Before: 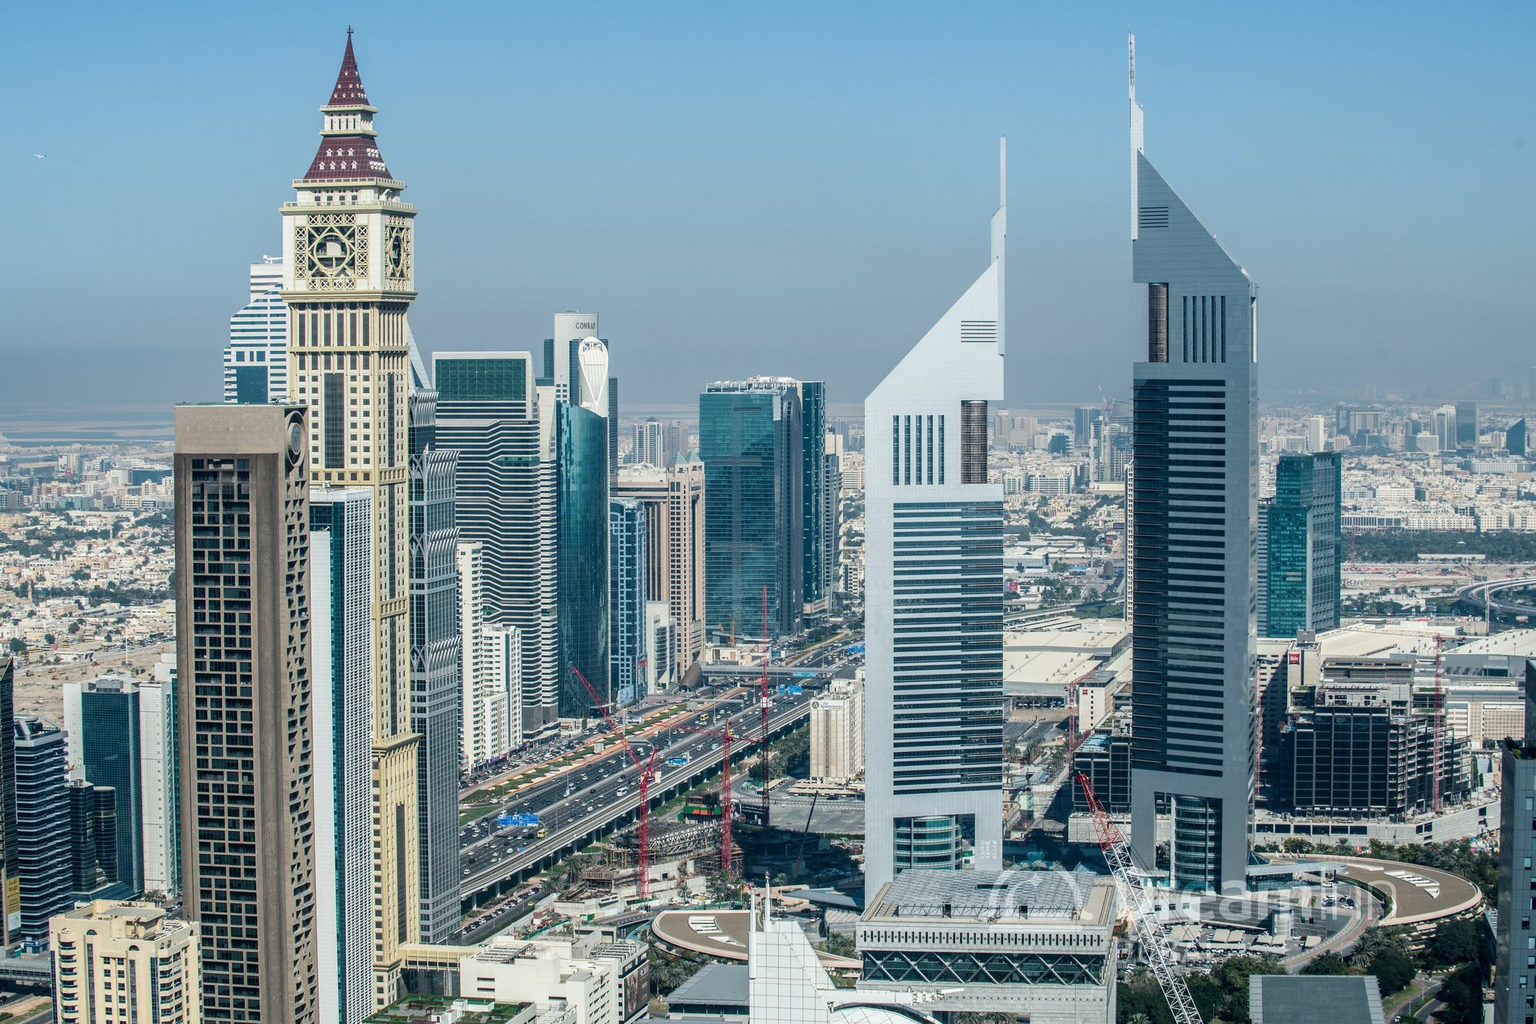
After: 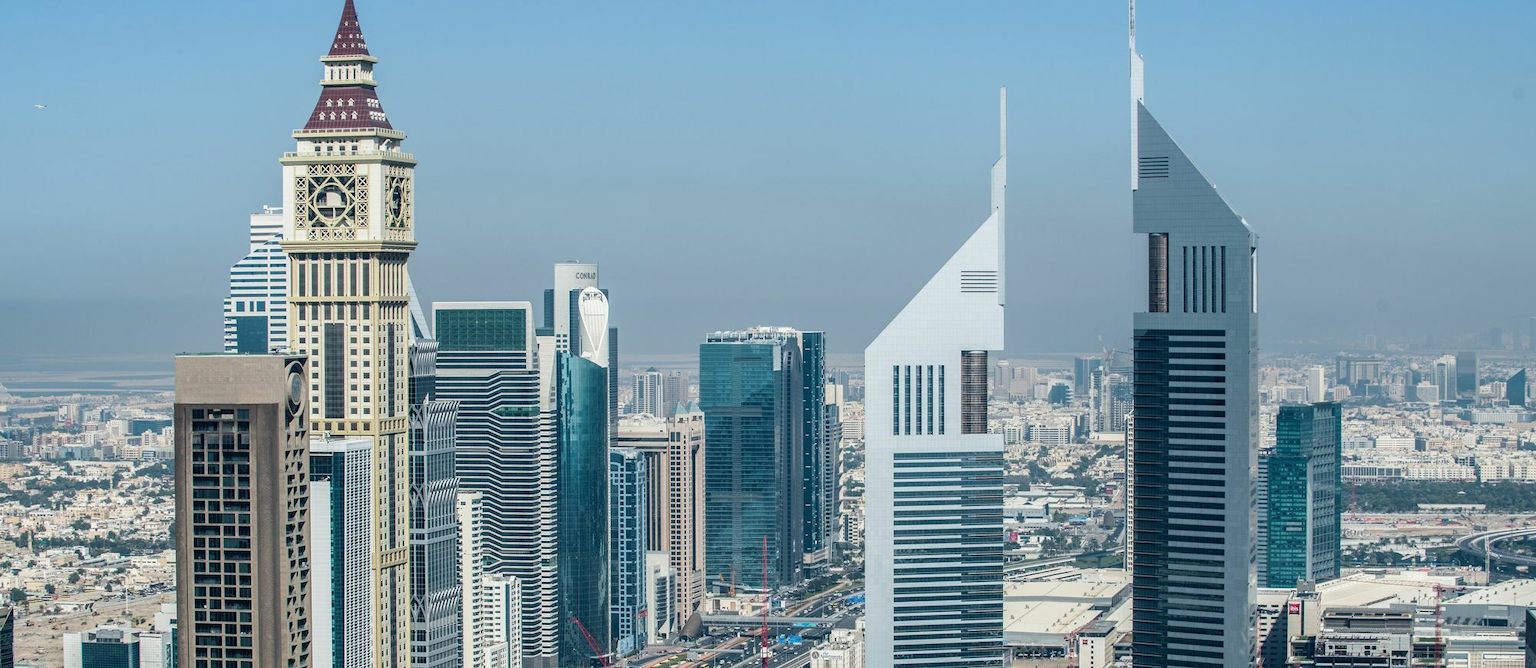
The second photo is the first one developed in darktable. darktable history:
crop and rotate: top 4.897%, bottom 29.706%
